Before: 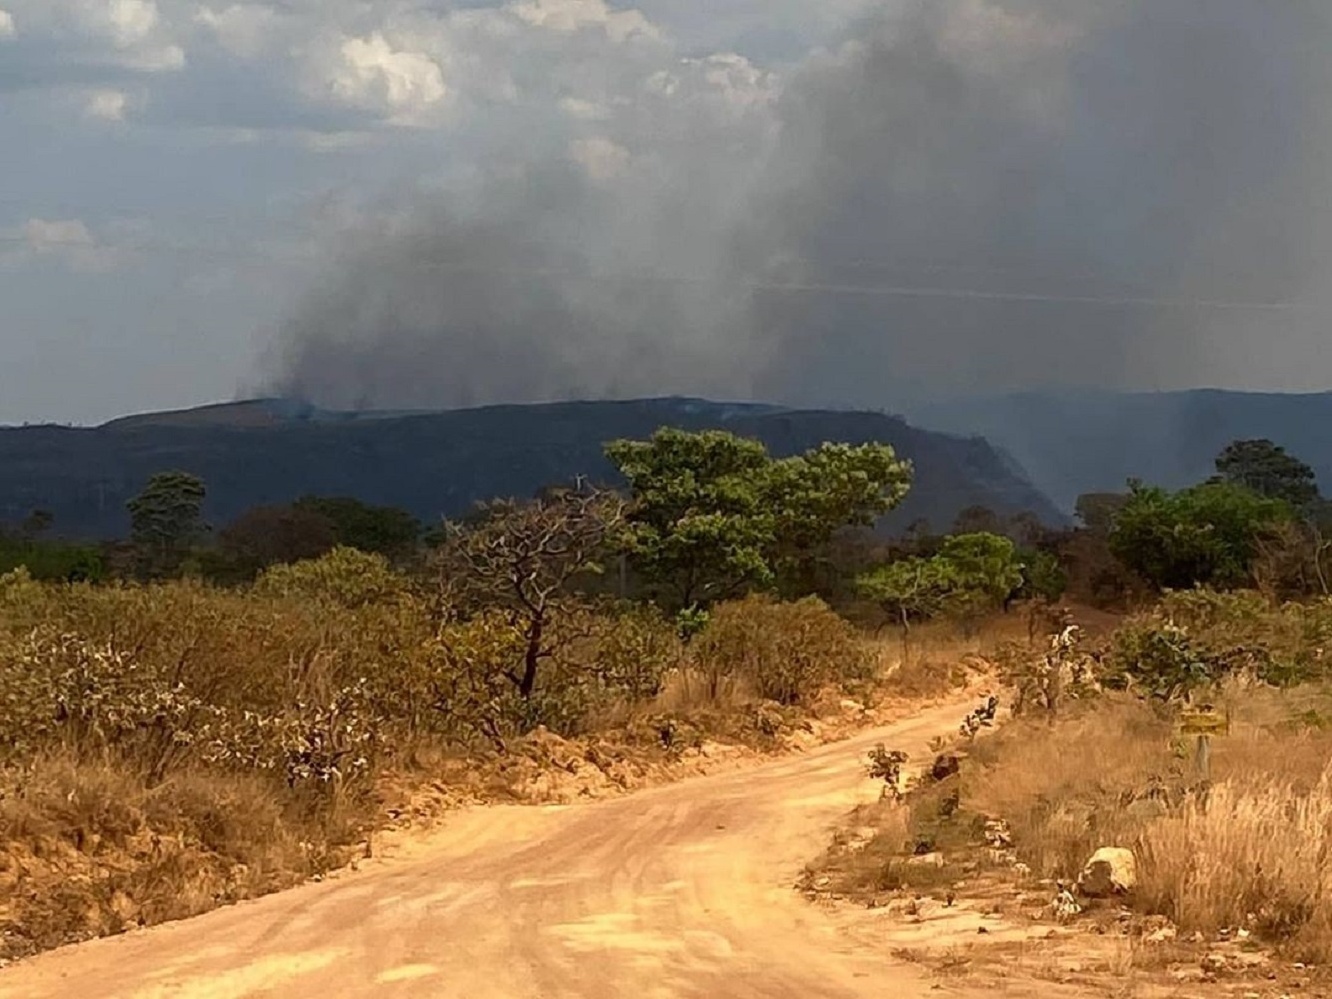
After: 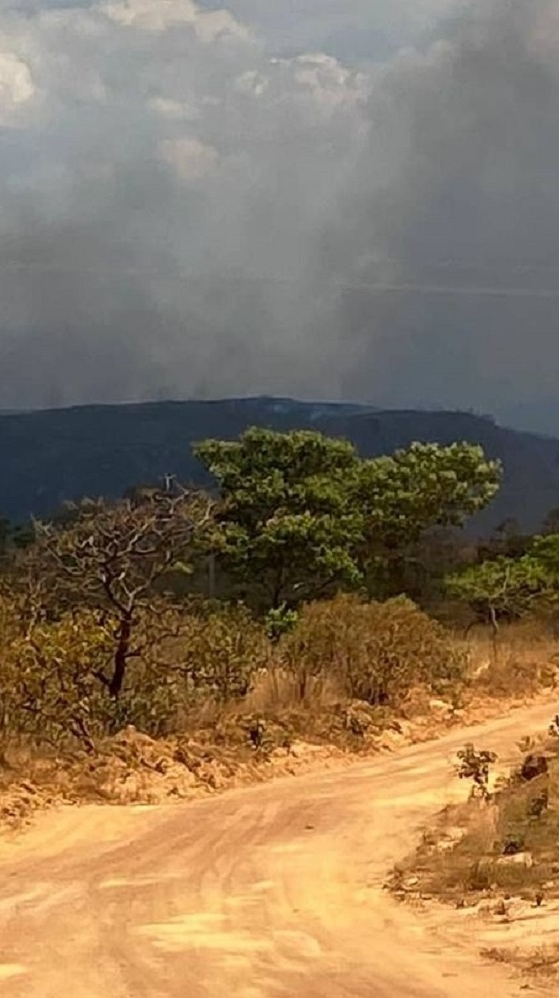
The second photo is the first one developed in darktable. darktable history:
crop: left 30.857%, right 27.155%
